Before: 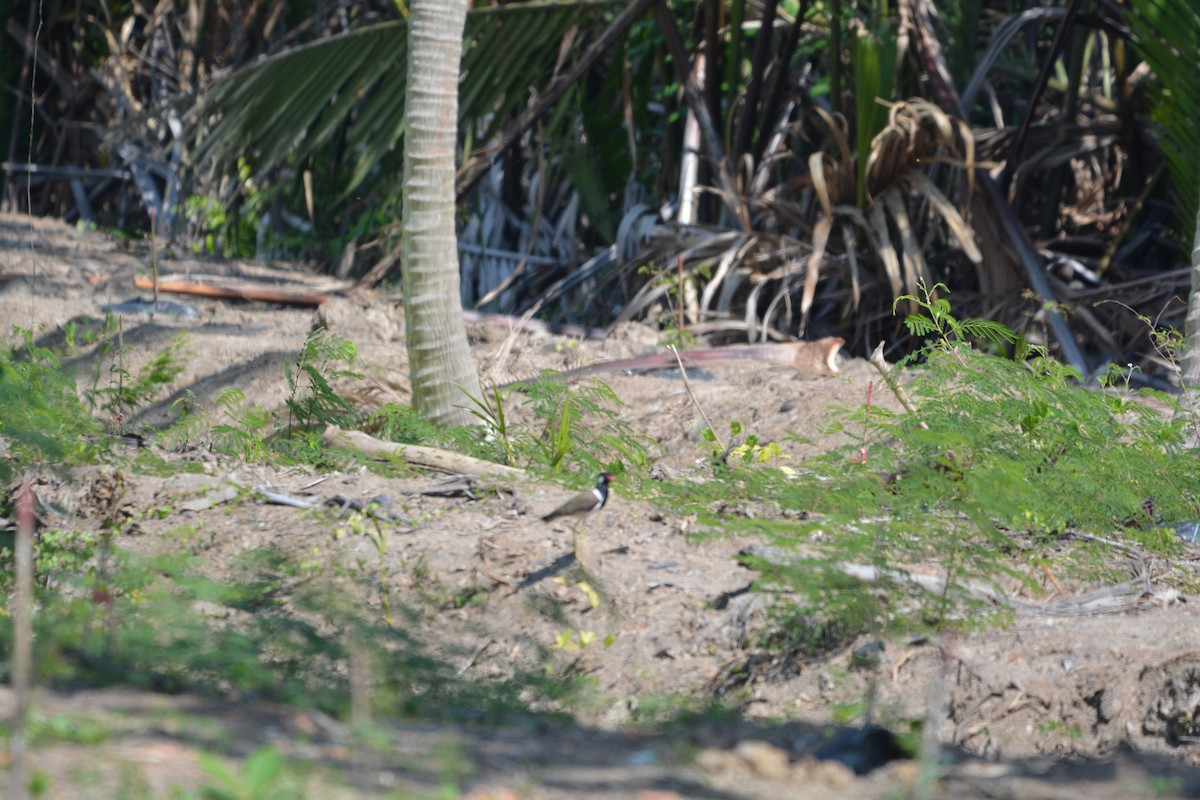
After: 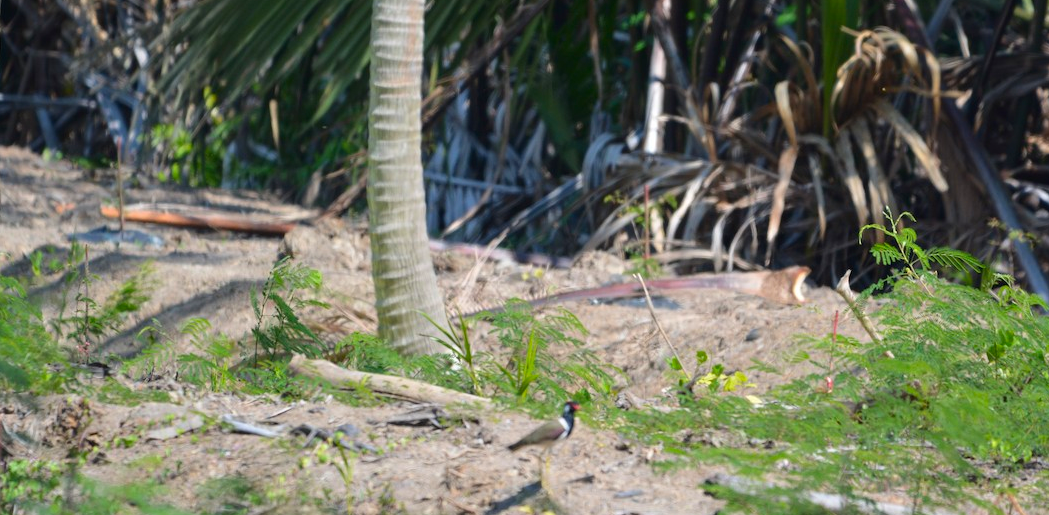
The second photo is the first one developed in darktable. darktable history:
crop: left 2.912%, top 8.944%, right 9.61%, bottom 26.635%
contrast brightness saturation: contrast 0.087, saturation 0.272
